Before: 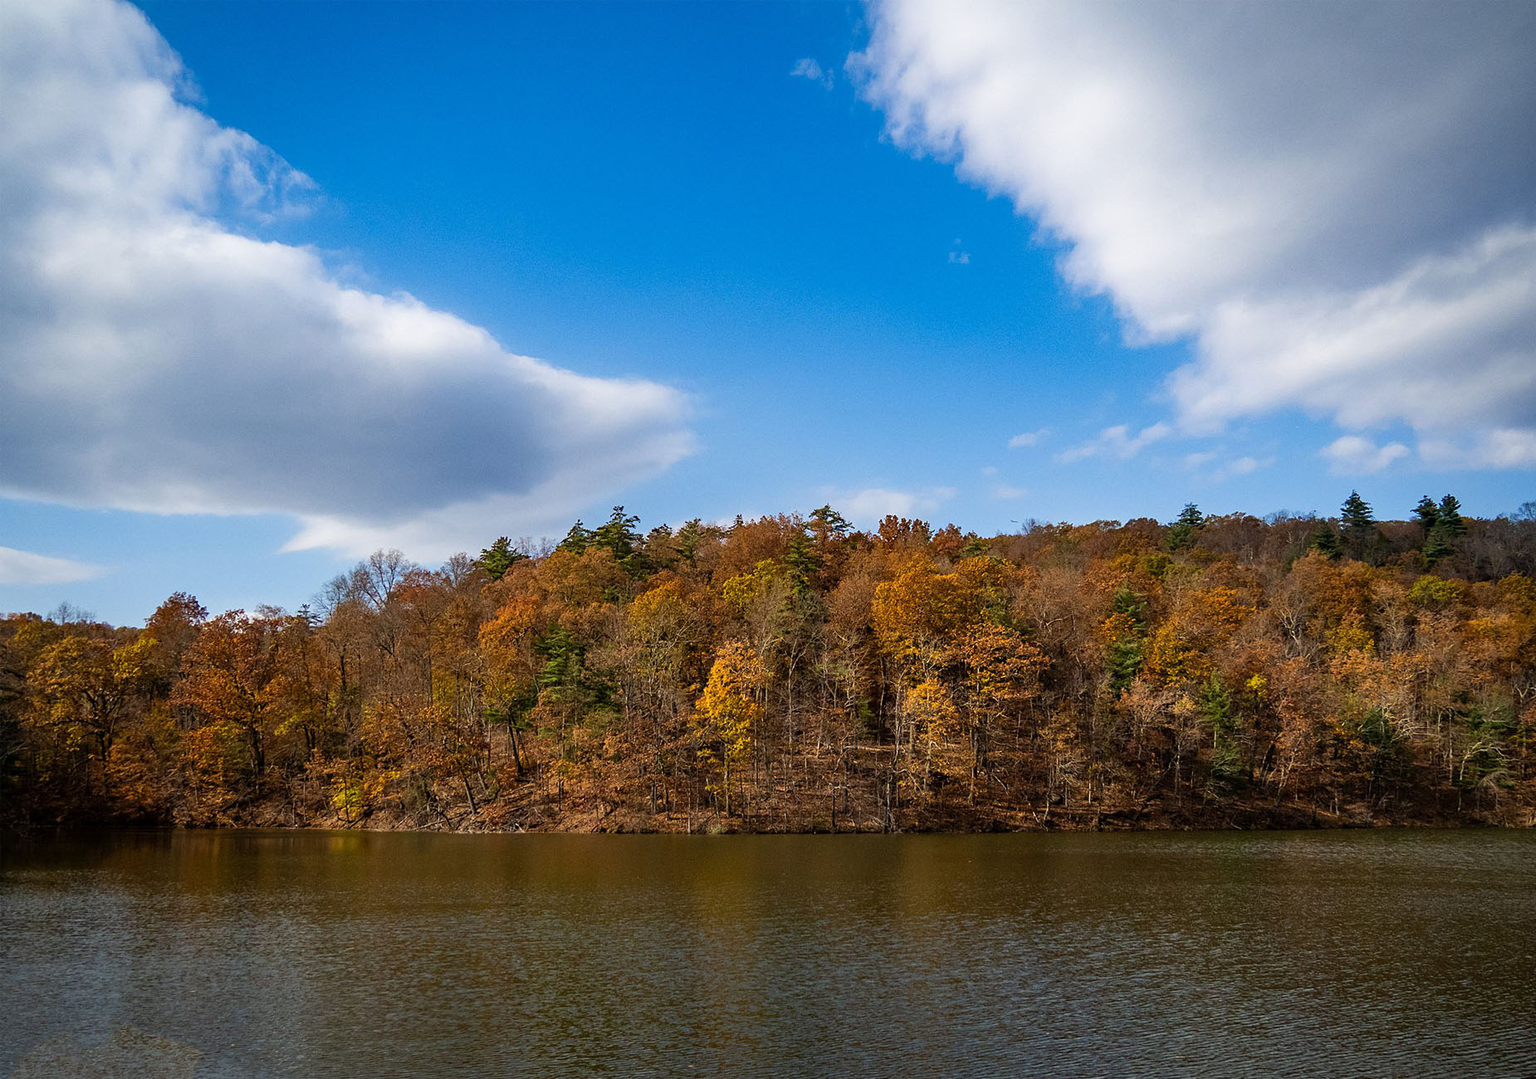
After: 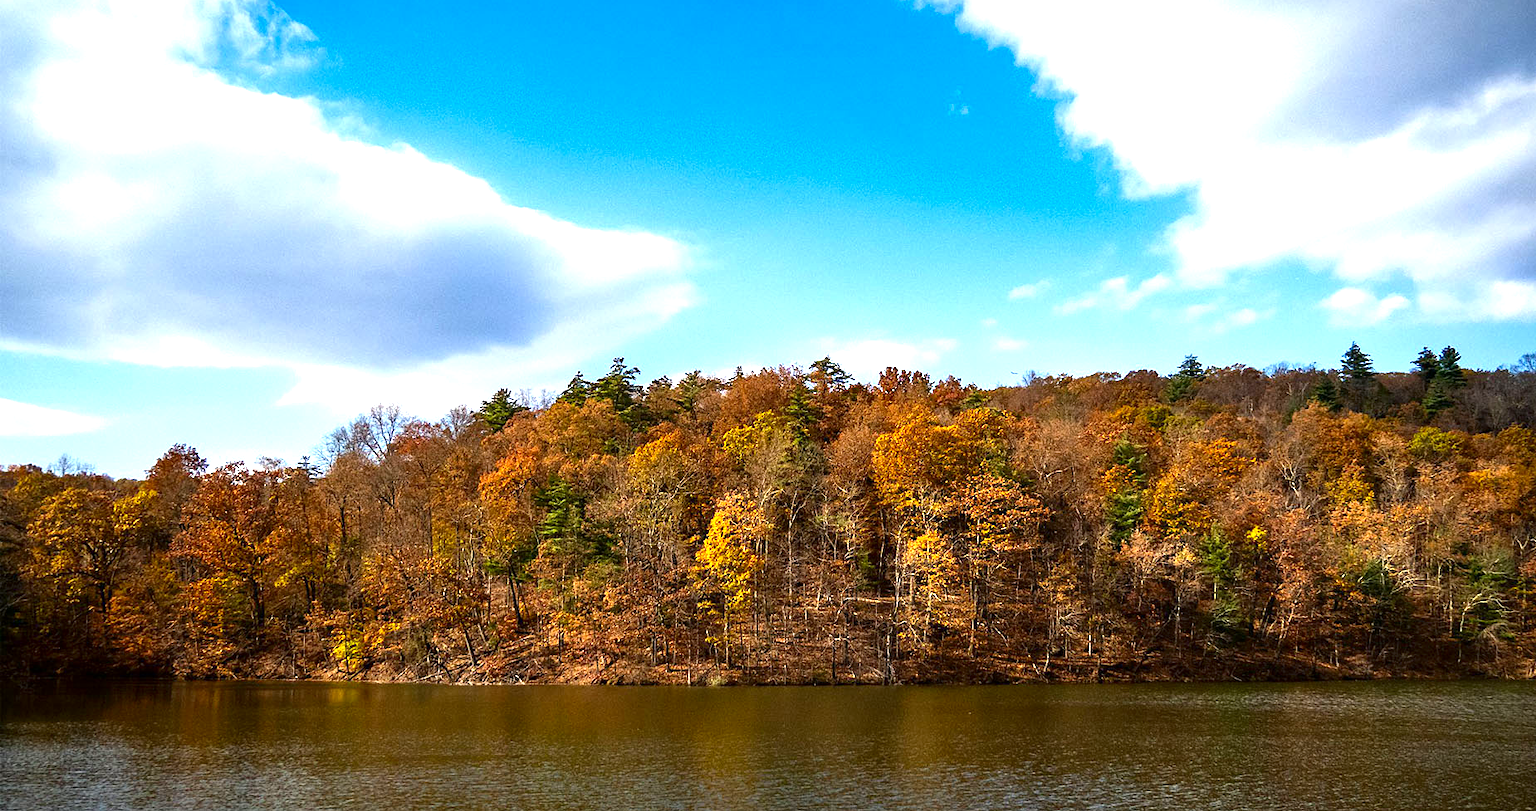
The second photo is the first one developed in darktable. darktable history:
exposure: black level correction 0, exposure 1.2 EV, compensate highlight preservation false
crop: top 13.817%, bottom 11.011%
contrast brightness saturation: contrast 0.066, brightness -0.13, saturation 0.059
